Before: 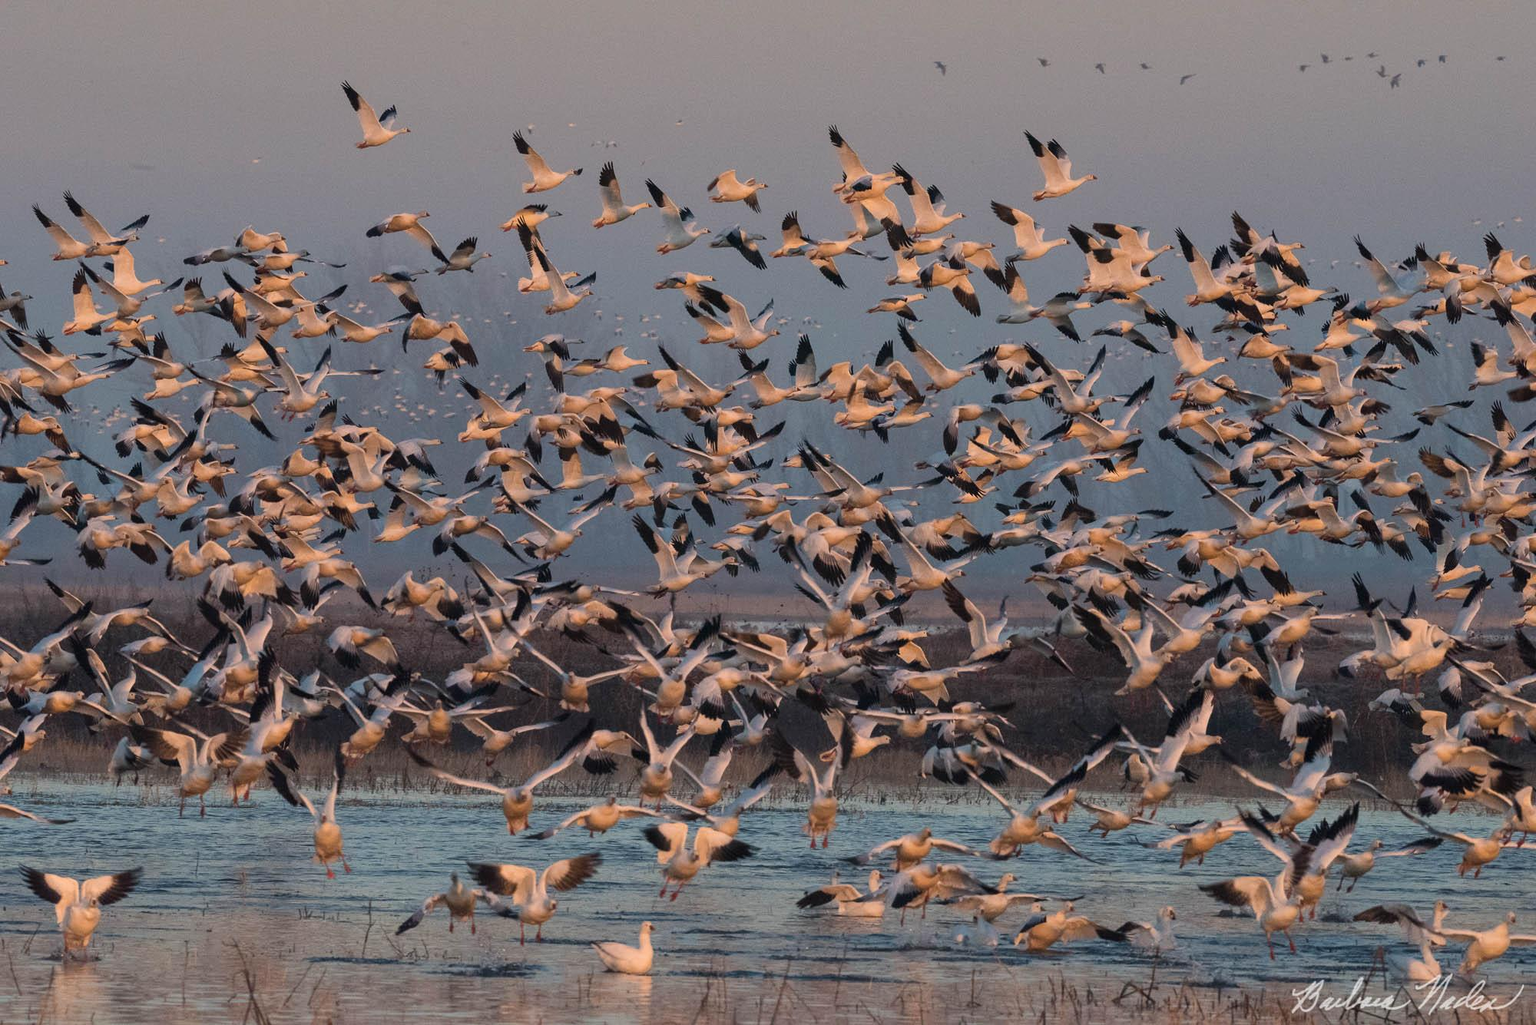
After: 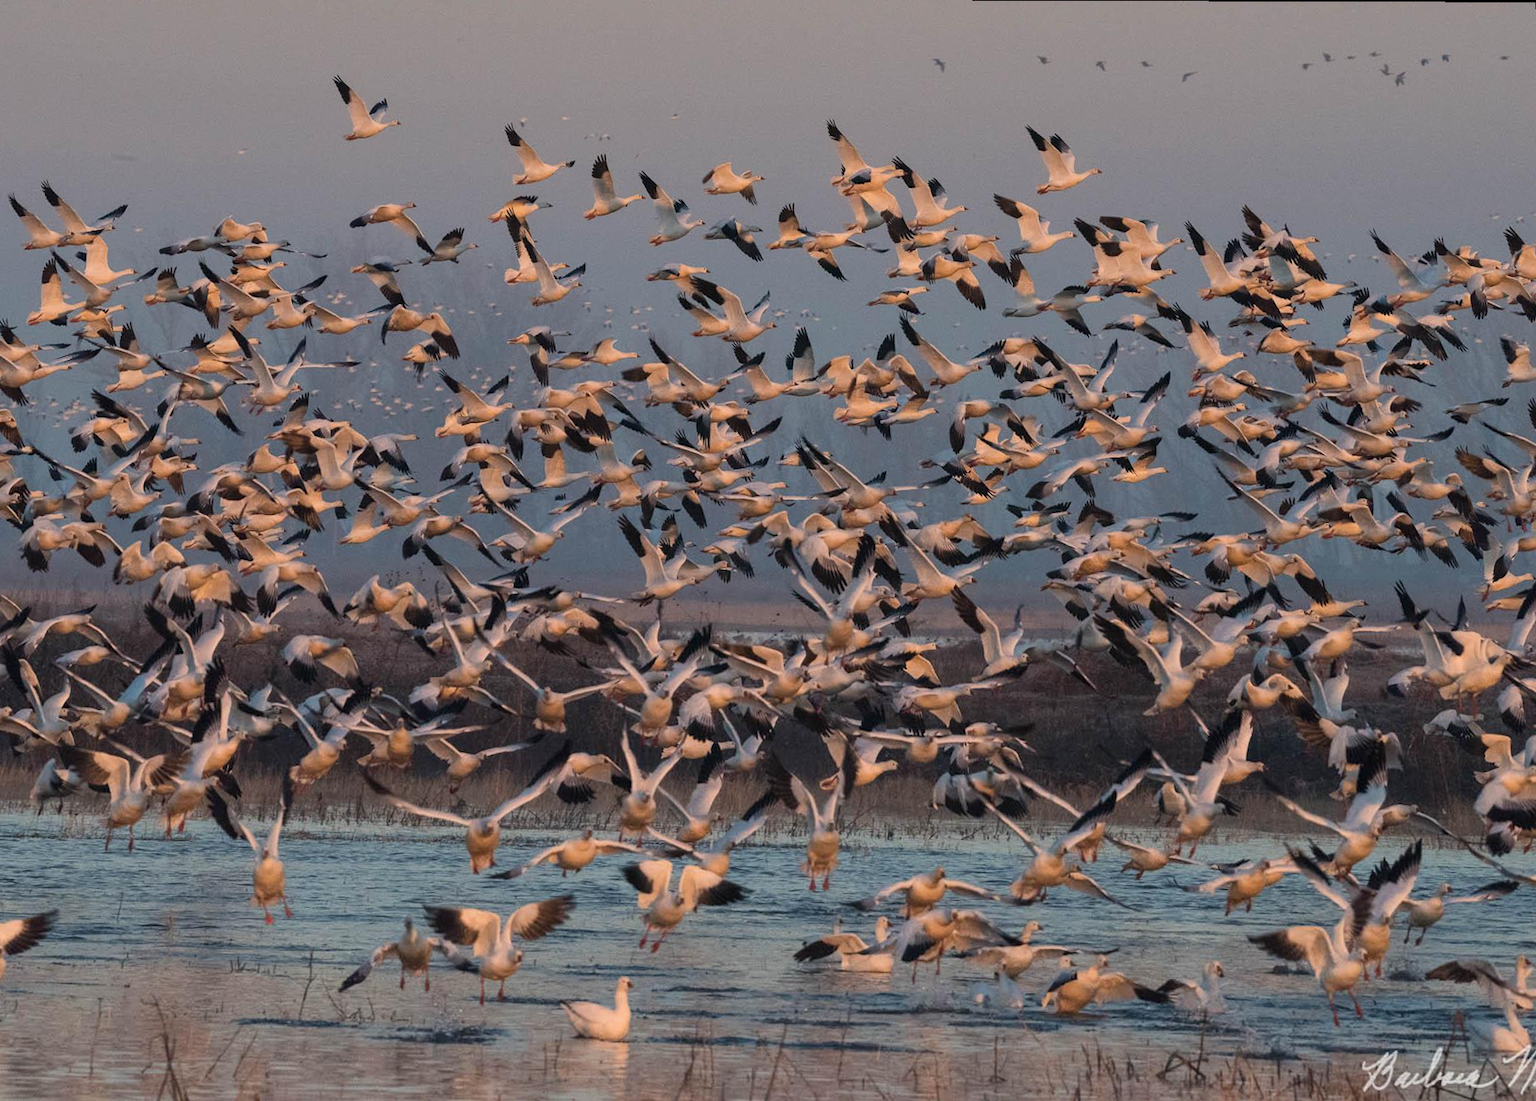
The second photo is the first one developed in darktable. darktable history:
rotate and perspective: rotation 0.215°, lens shift (vertical) -0.139, crop left 0.069, crop right 0.939, crop top 0.002, crop bottom 0.996
